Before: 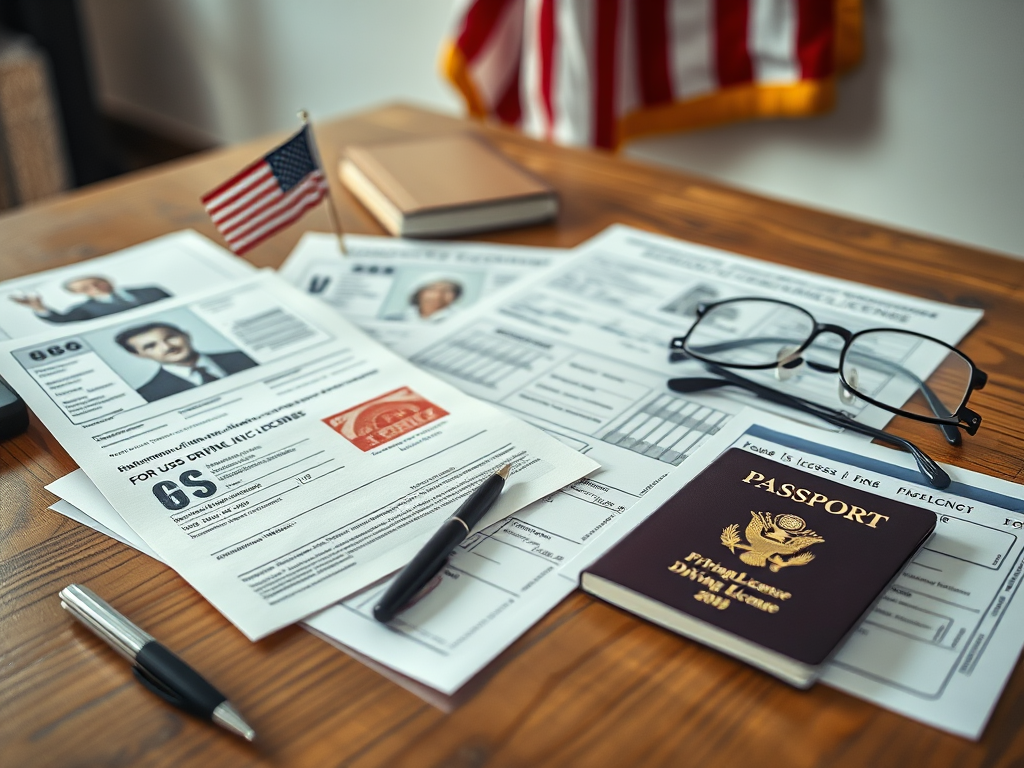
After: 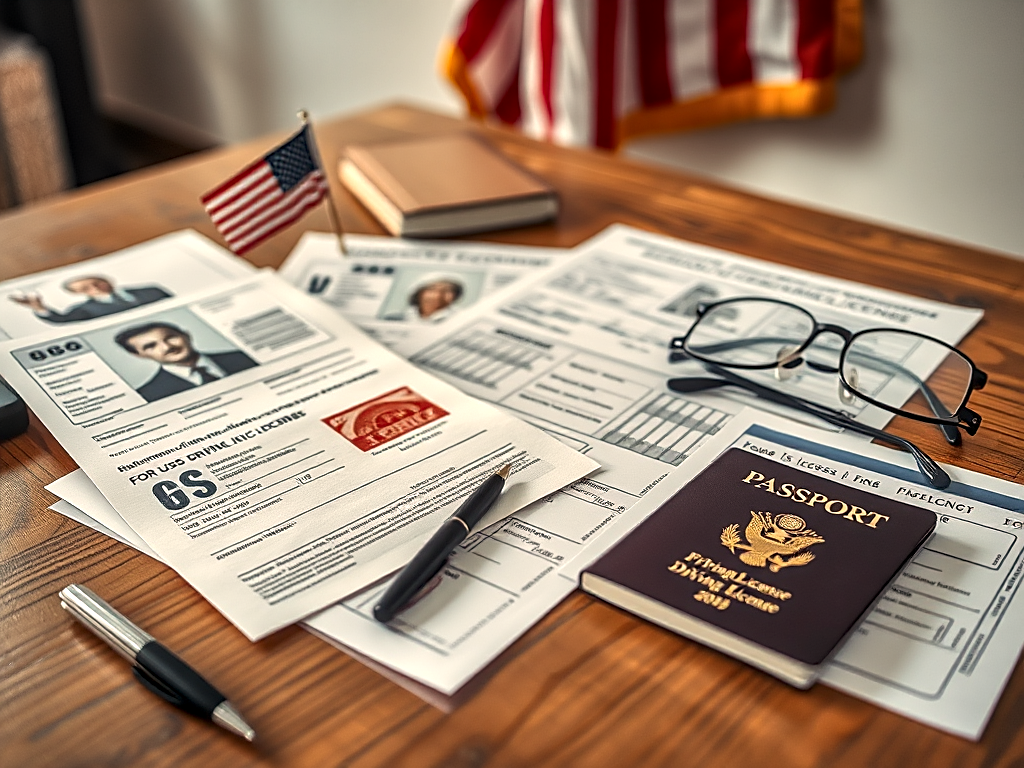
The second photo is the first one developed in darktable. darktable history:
sharpen: on, module defaults
shadows and highlights: soften with gaussian
local contrast: detail 130%
white balance: red 1.127, blue 0.943
